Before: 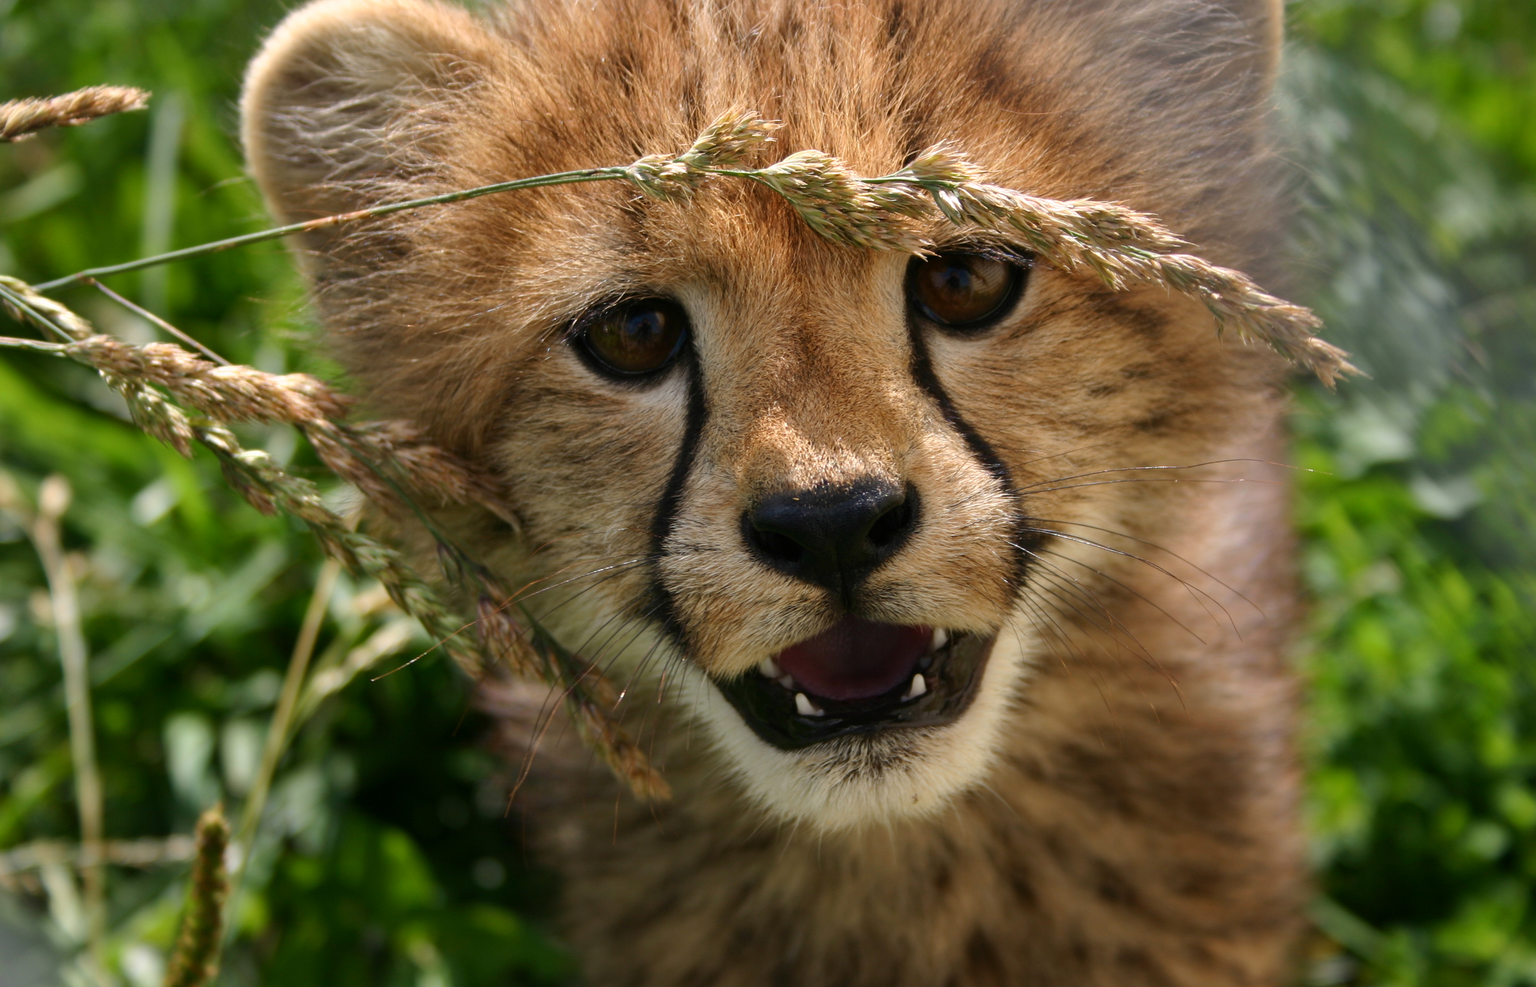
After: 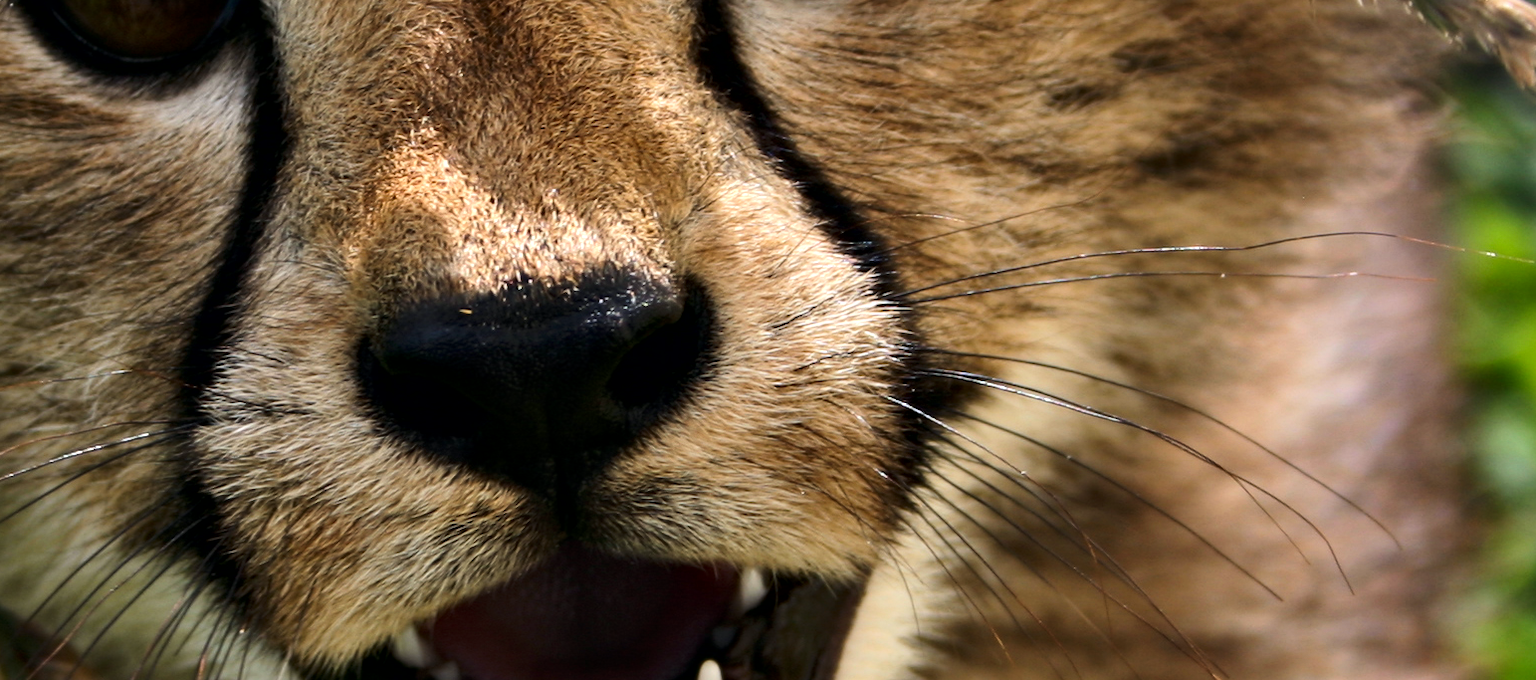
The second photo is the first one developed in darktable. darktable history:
contrast equalizer: octaves 7, y [[0.528, 0.548, 0.563, 0.562, 0.546, 0.526], [0.55 ×6], [0 ×6], [0 ×6], [0 ×6]]
crop: left 36.607%, top 34.735%, right 13.146%, bottom 30.611%
tone curve: curves: ch0 [(0, 0) (0.055, 0.031) (0.282, 0.215) (0.729, 0.785) (1, 1)], color space Lab, linked channels, preserve colors none
